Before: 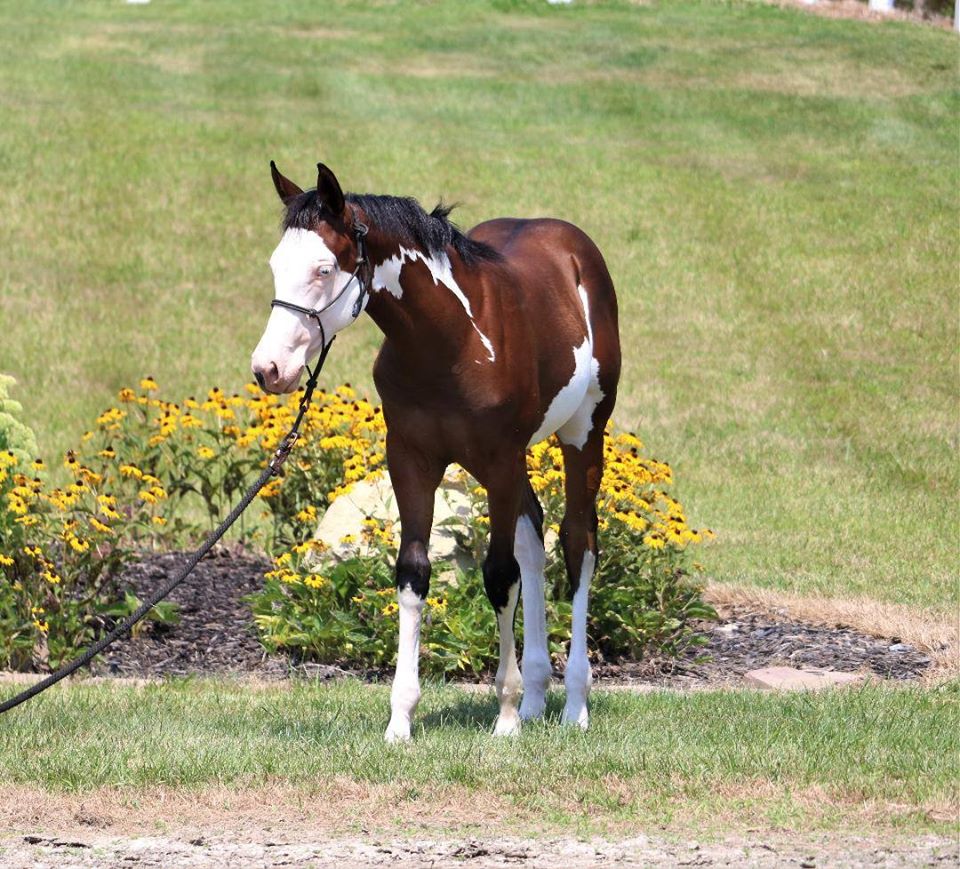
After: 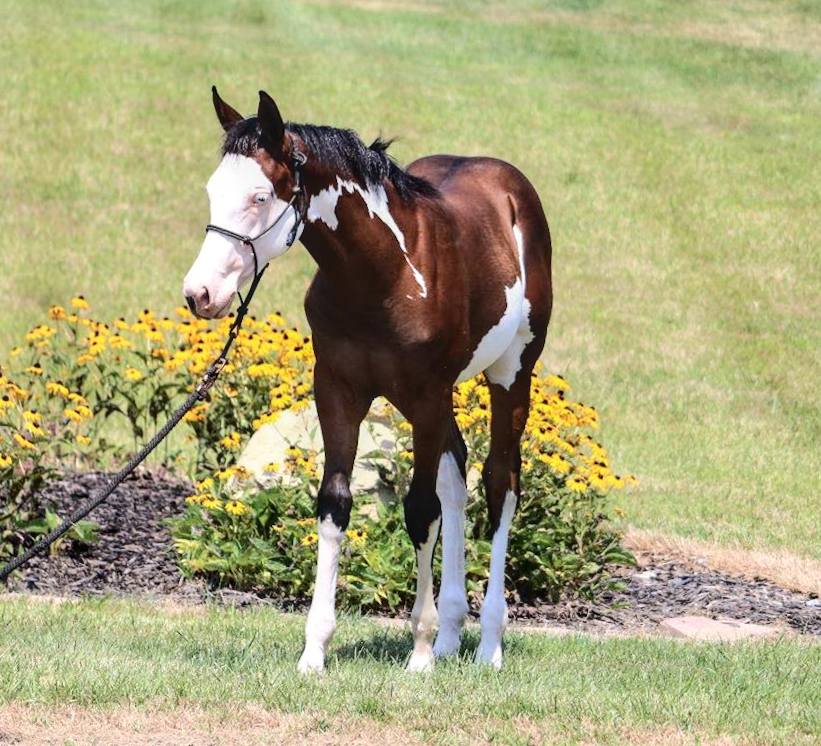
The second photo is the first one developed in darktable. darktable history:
crop and rotate: angle -2.84°, left 5.275%, top 5.227%, right 4.615%, bottom 4.234%
local contrast: on, module defaults
tone curve: curves: ch0 [(0, 0) (0.003, 0.034) (0.011, 0.038) (0.025, 0.046) (0.044, 0.054) (0.069, 0.06) (0.1, 0.079) (0.136, 0.114) (0.177, 0.151) (0.224, 0.213) (0.277, 0.293) (0.335, 0.385) (0.399, 0.482) (0.468, 0.578) (0.543, 0.655) (0.623, 0.724) (0.709, 0.786) (0.801, 0.854) (0.898, 0.922) (1, 1)], color space Lab, independent channels, preserve colors none
